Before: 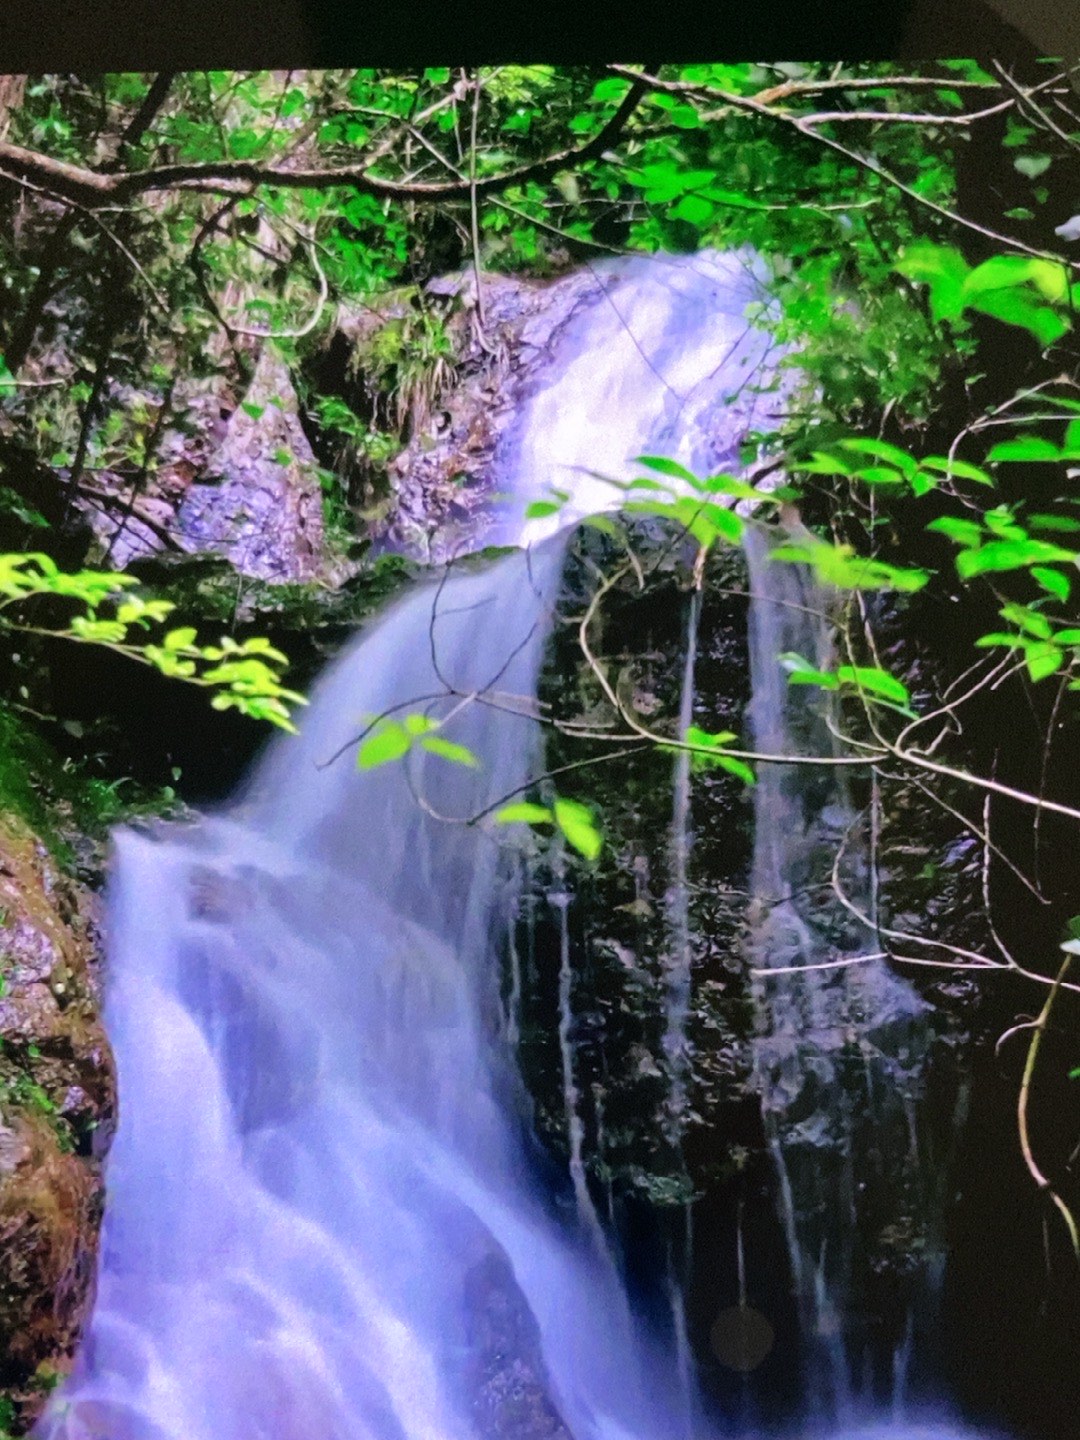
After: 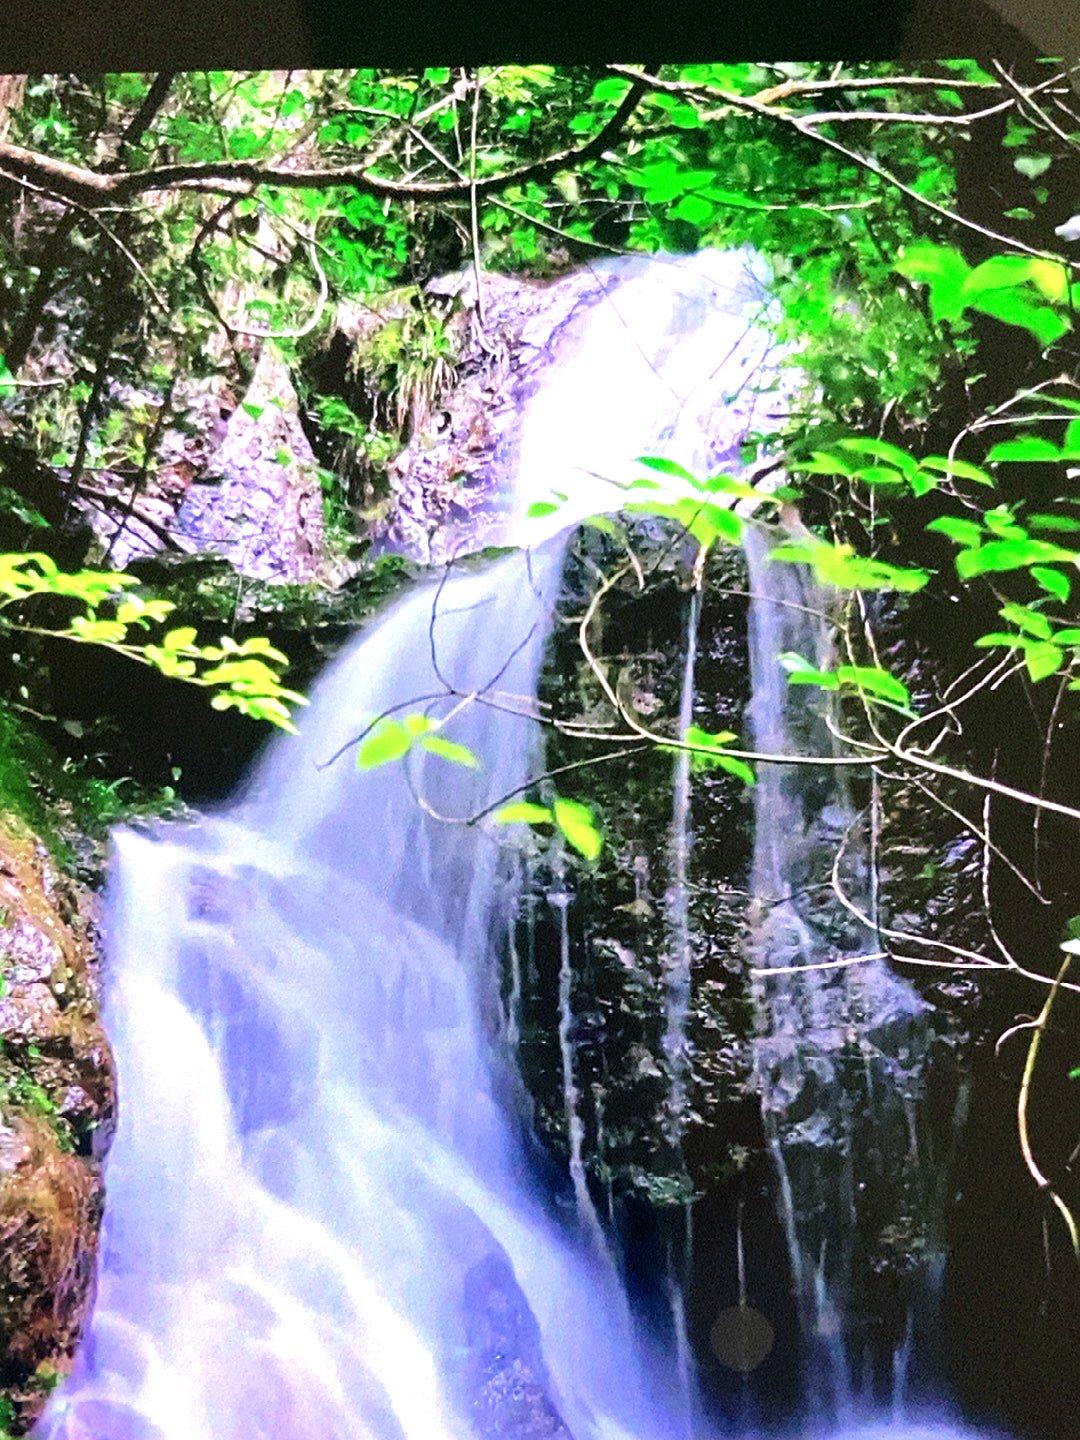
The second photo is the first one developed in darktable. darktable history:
color zones: mix 18.2%
exposure: black level correction 0.001, exposure 1.048 EV, compensate highlight preservation false
sharpen: amount 0.495
